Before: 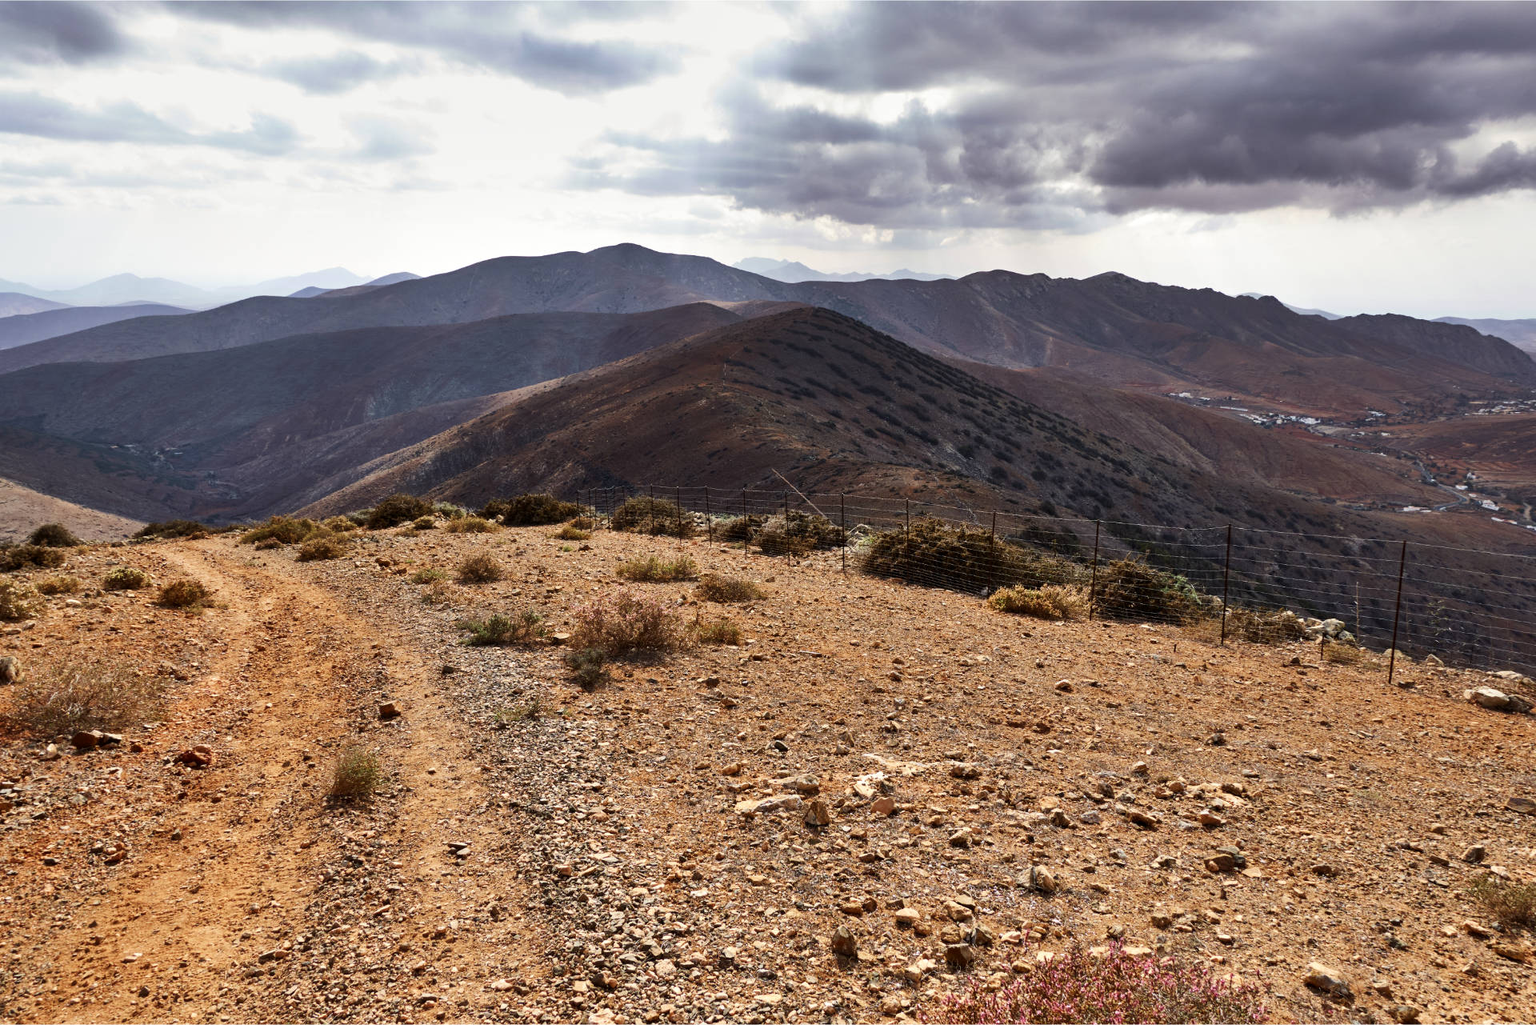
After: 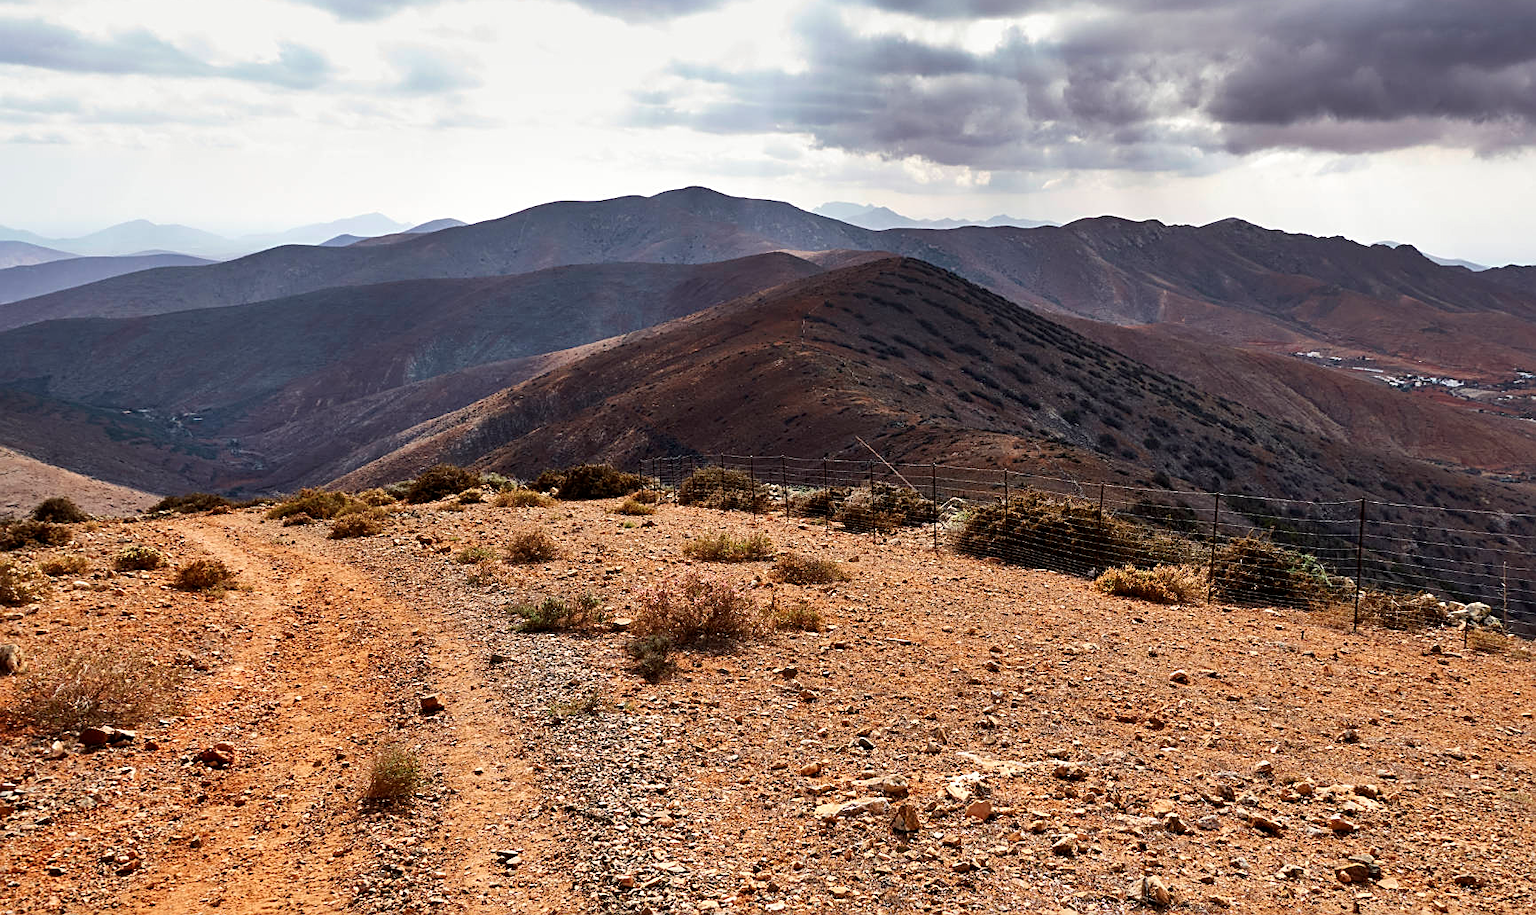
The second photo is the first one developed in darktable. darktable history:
sharpen: on, module defaults
crop: top 7.413%, right 9.752%, bottom 11.993%
